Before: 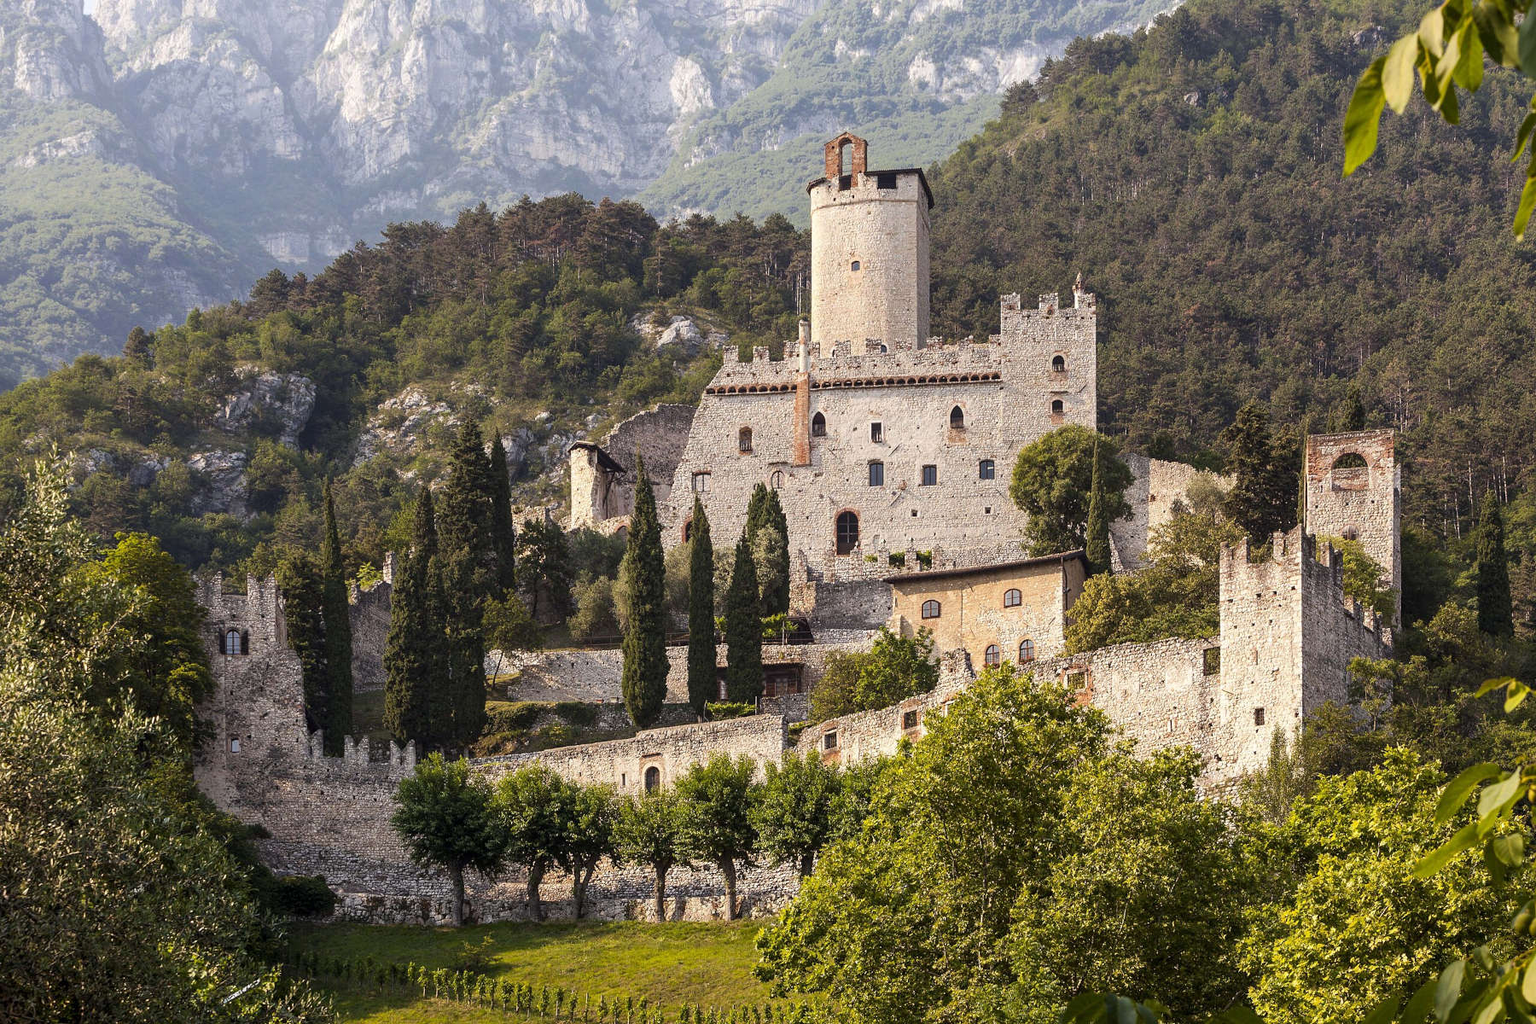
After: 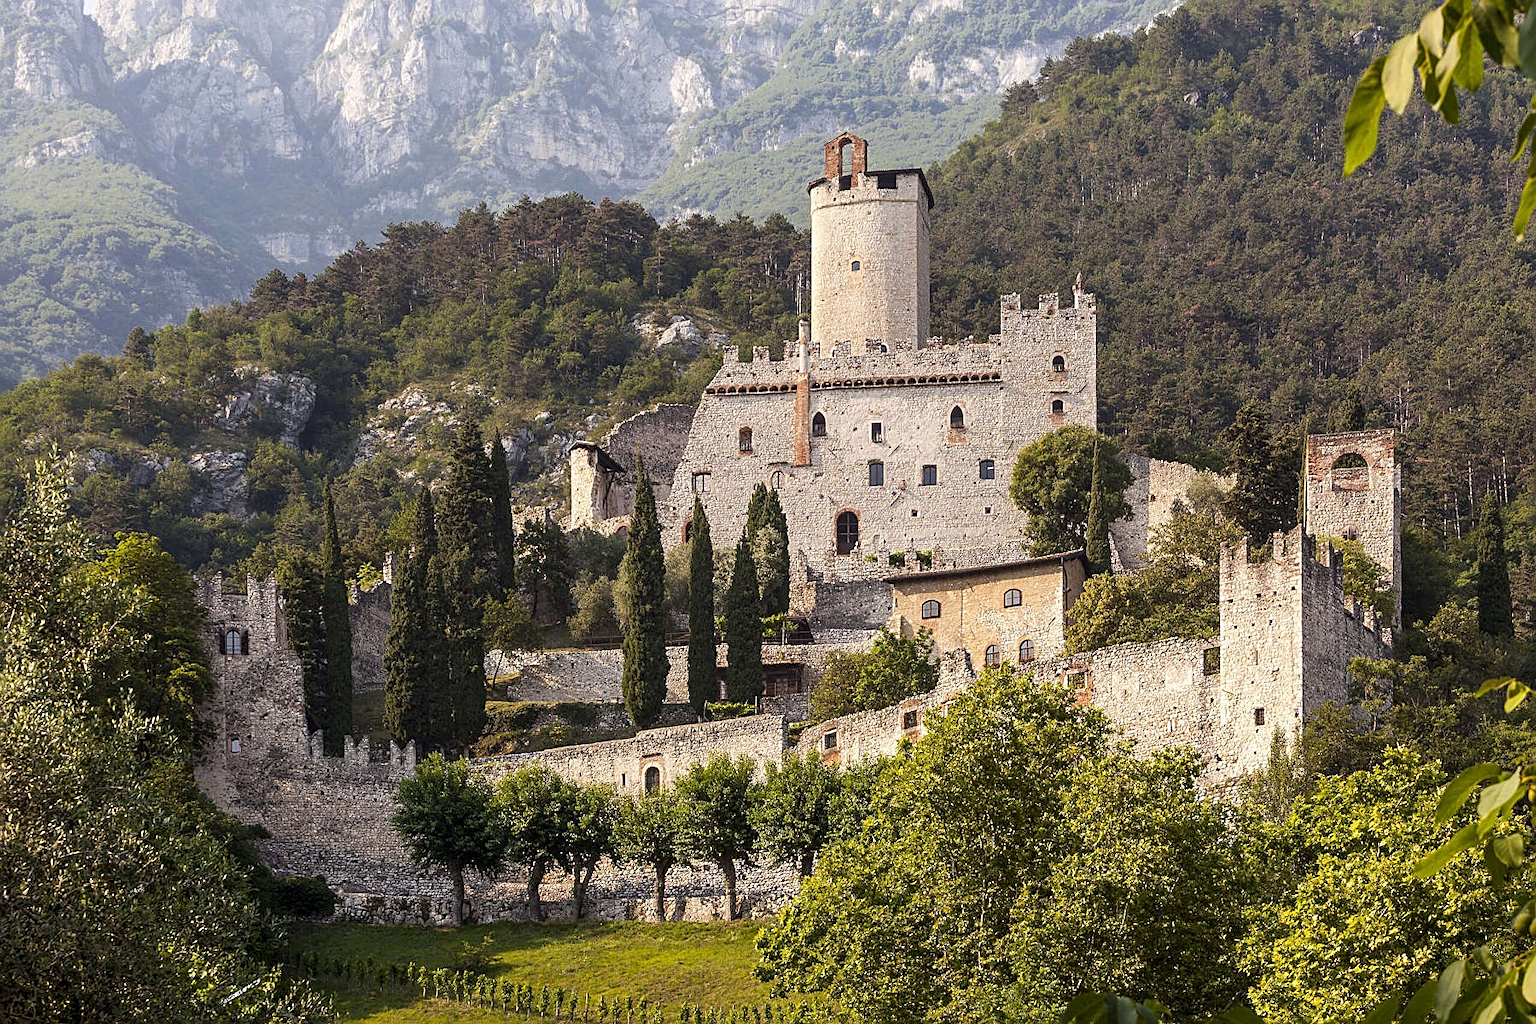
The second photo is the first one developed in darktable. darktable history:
sharpen: on, module defaults
exposure: exposure 0.014 EV, compensate exposure bias true, compensate highlight preservation false
